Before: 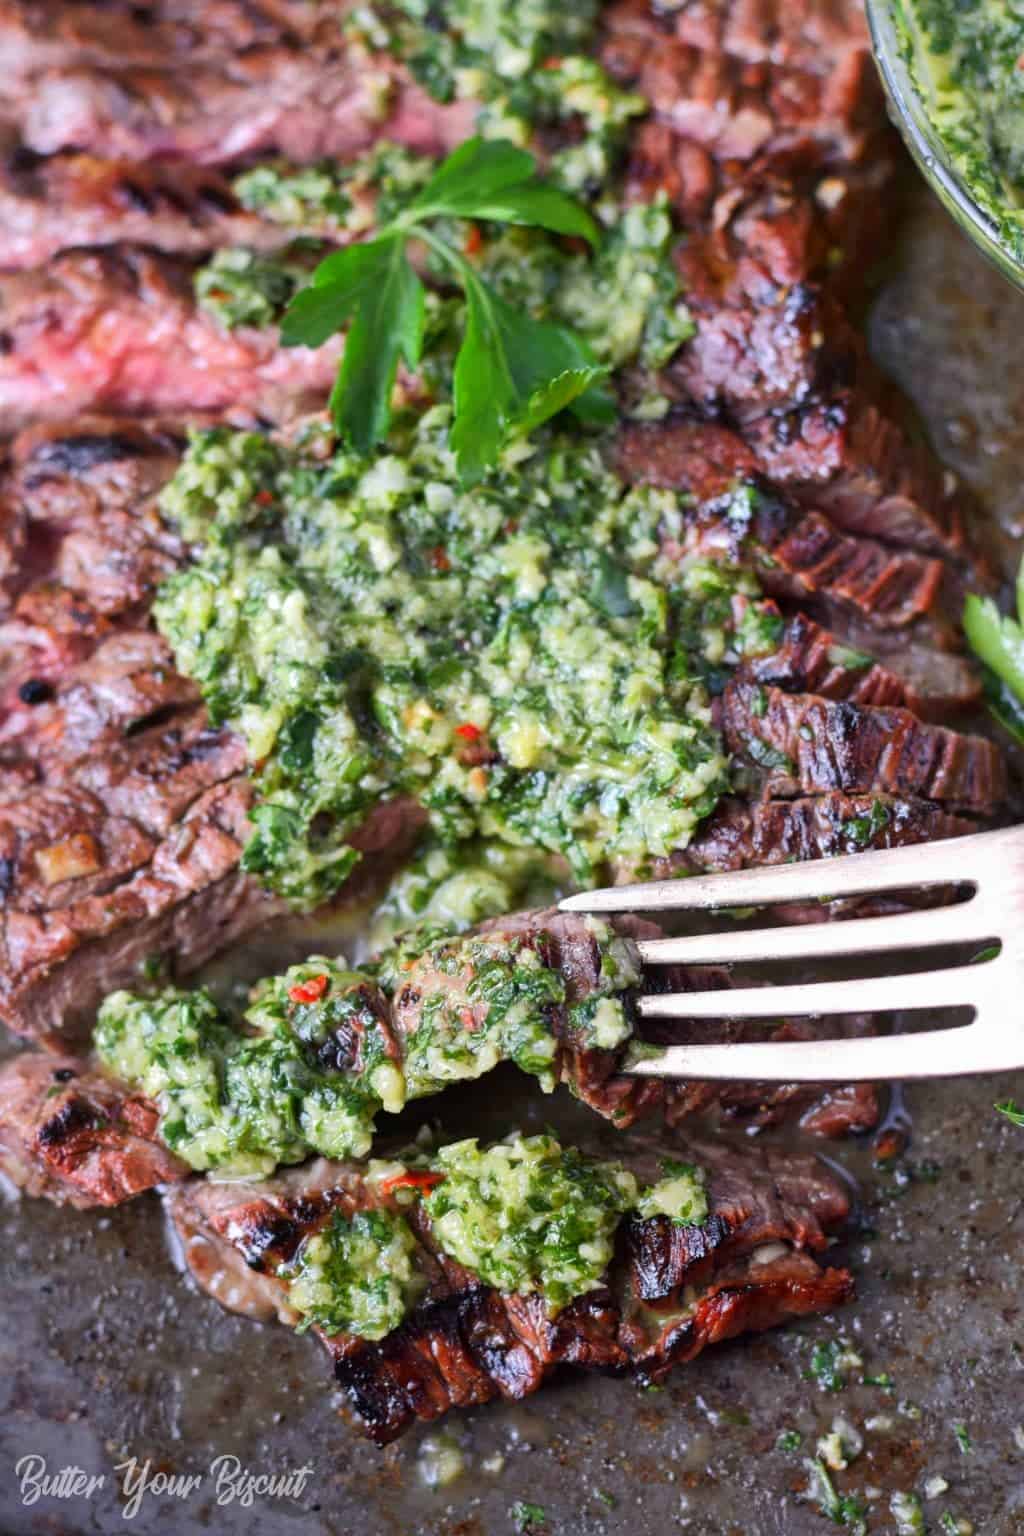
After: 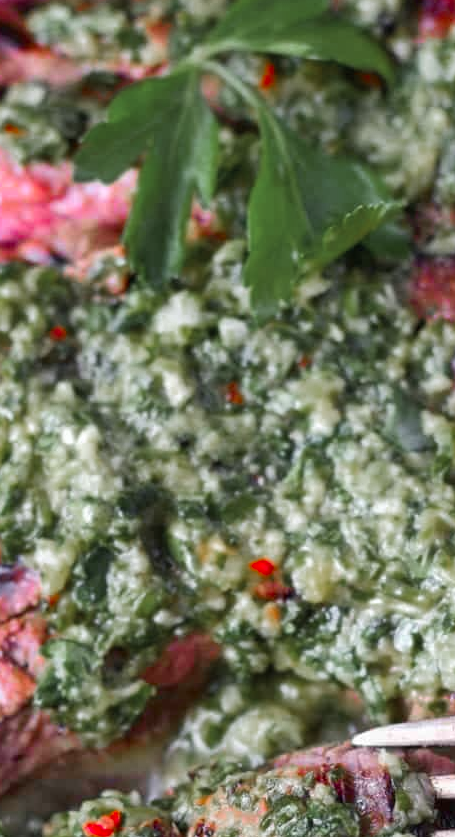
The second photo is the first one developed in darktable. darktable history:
color zones: curves: ch0 [(0, 0.48) (0.209, 0.398) (0.305, 0.332) (0.429, 0.493) (0.571, 0.5) (0.714, 0.5) (0.857, 0.5) (1, 0.48)]; ch1 [(0, 0.736) (0.143, 0.625) (0.225, 0.371) (0.429, 0.256) (0.571, 0.241) (0.714, 0.213) (0.857, 0.48) (1, 0.736)]; ch2 [(0, 0.448) (0.143, 0.498) (0.286, 0.5) (0.429, 0.5) (0.571, 0.5) (0.714, 0.5) (0.857, 0.5) (1, 0.448)]
crop: left 20.192%, top 10.797%, right 35.343%, bottom 34.699%
